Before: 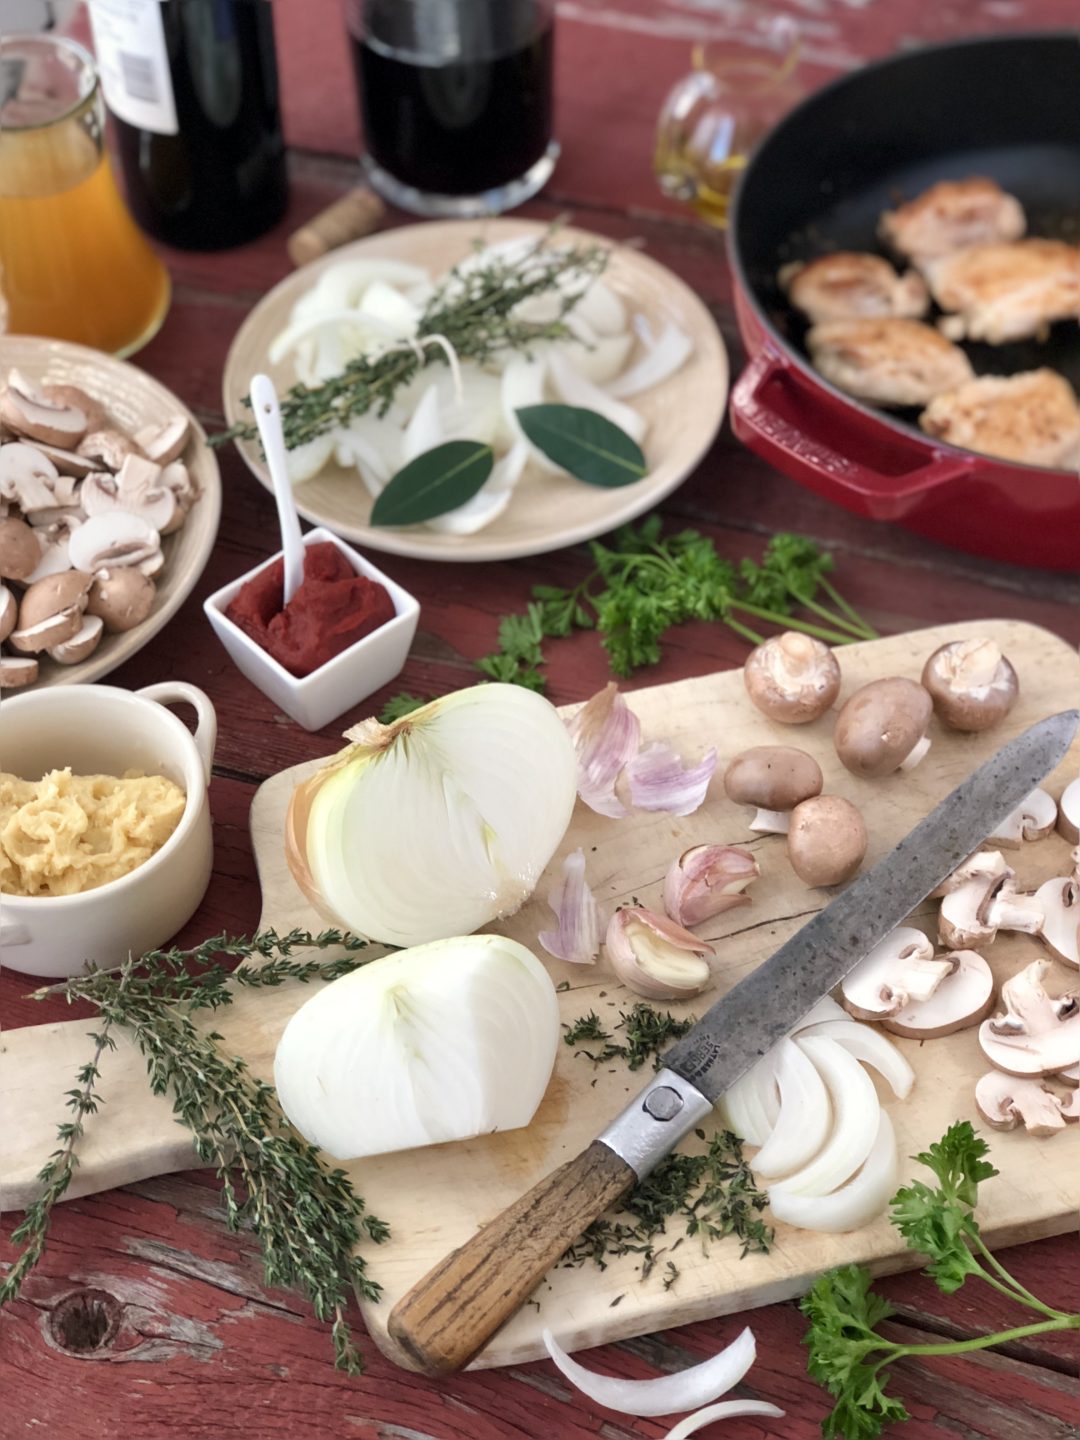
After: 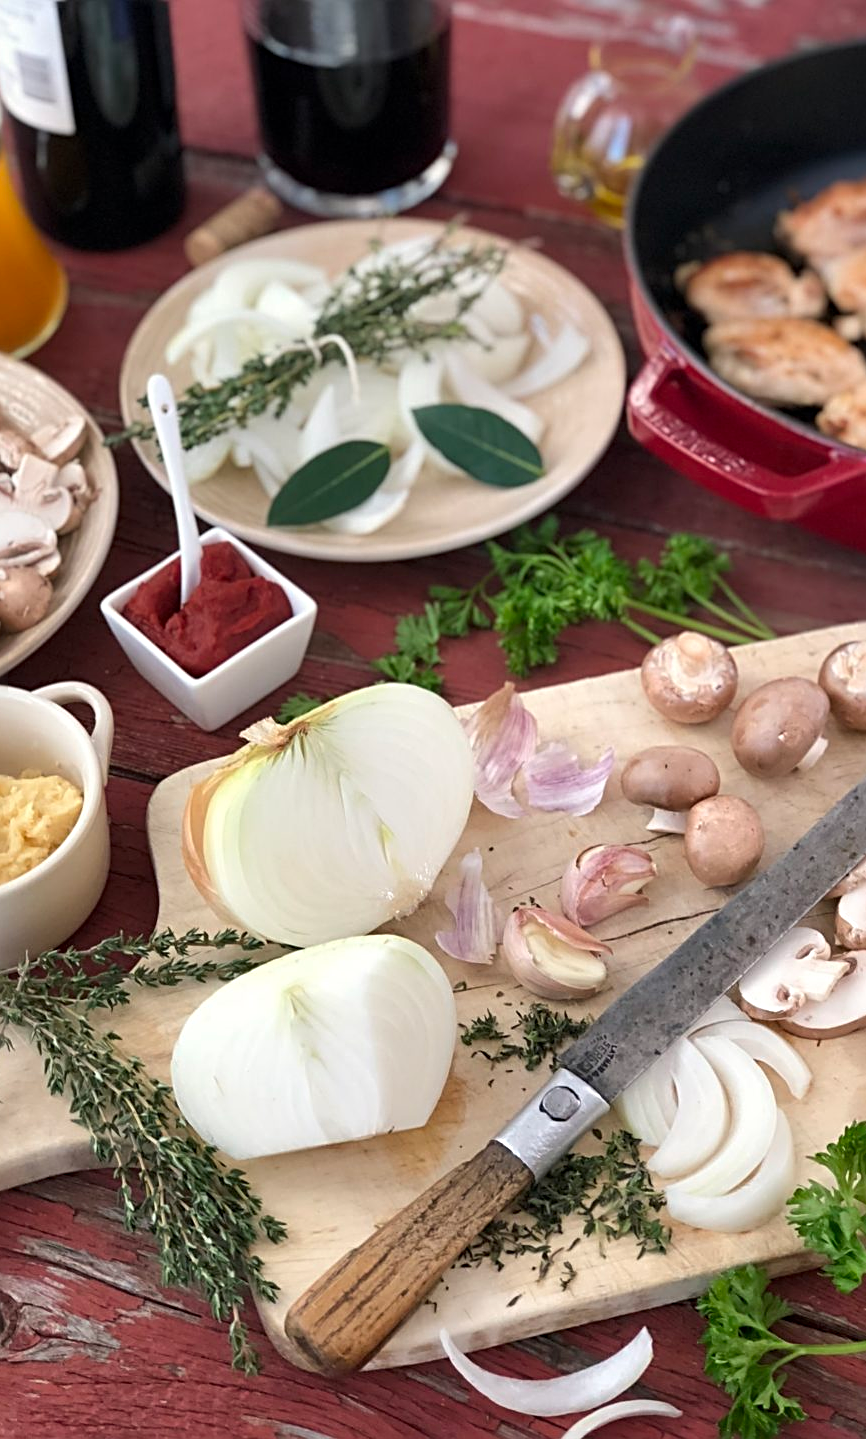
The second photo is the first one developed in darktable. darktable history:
sharpen: radius 3.119
crop and rotate: left 9.597%, right 10.195%
